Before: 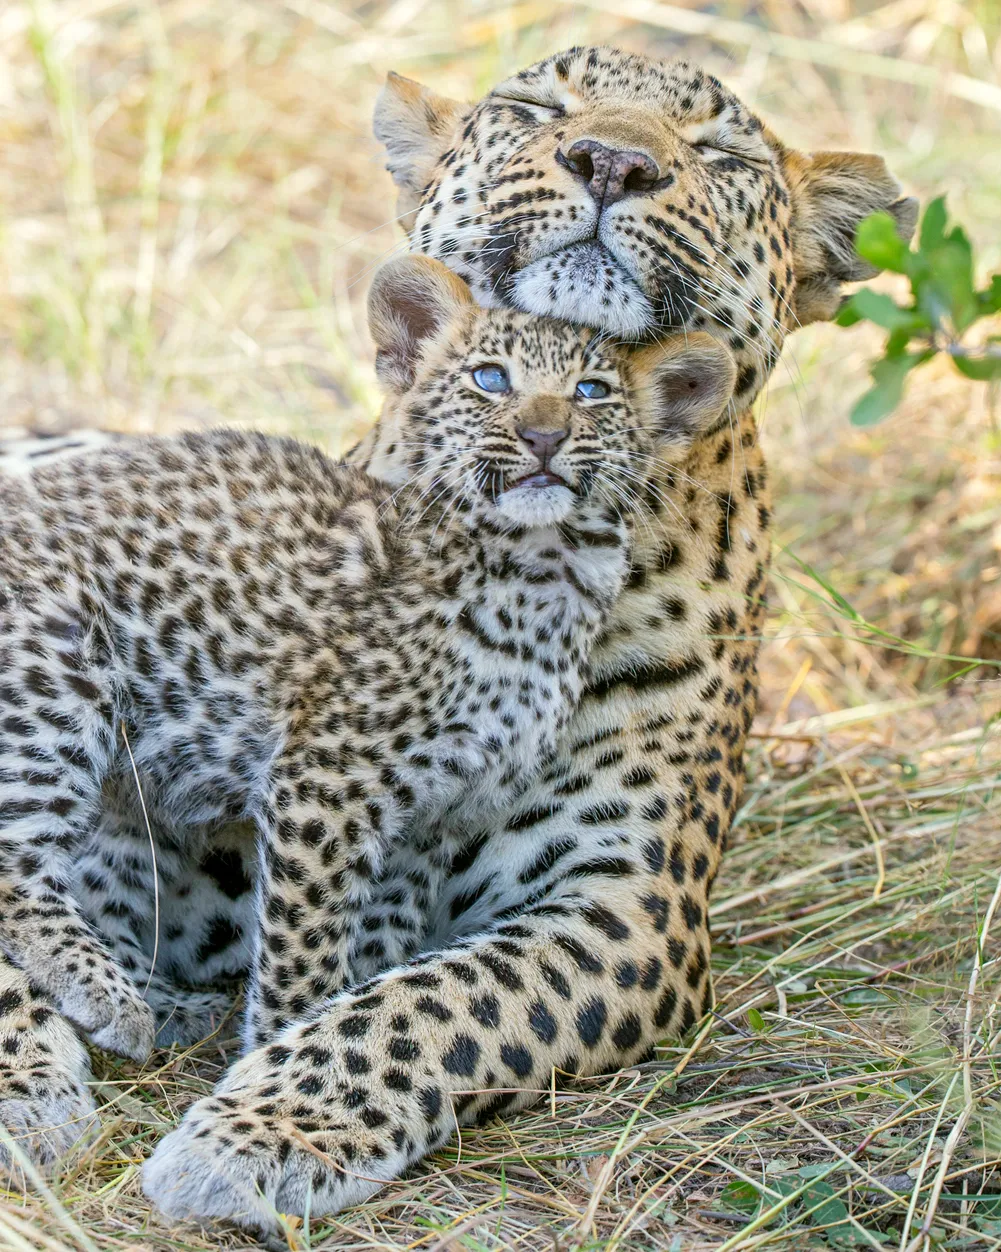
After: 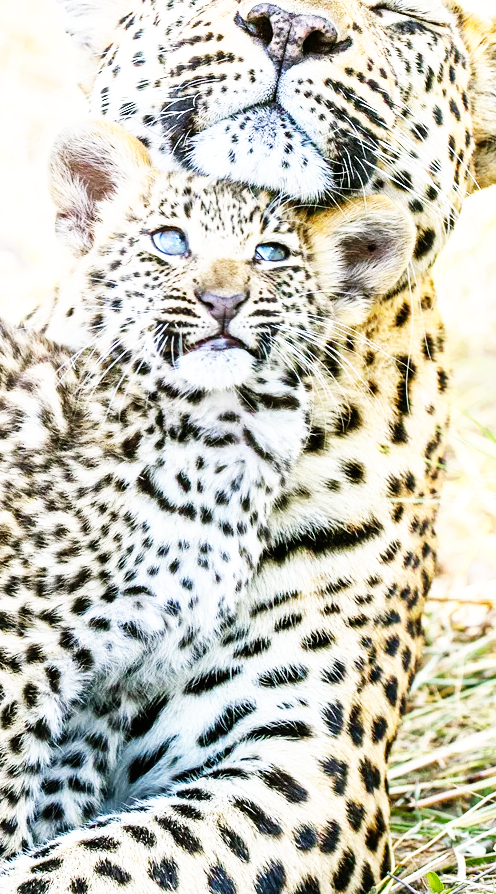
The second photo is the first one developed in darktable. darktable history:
base curve: curves: ch0 [(0, 0) (0.007, 0.004) (0.027, 0.03) (0.046, 0.07) (0.207, 0.54) (0.442, 0.872) (0.673, 0.972) (1, 1)], preserve colors none
crop: left 32.075%, top 10.976%, right 18.355%, bottom 17.596%
contrast brightness saturation: saturation -0.05
tone equalizer: -8 EV -0.417 EV, -7 EV -0.389 EV, -6 EV -0.333 EV, -5 EV -0.222 EV, -3 EV 0.222 EV, -2 EV 0.333 EV, -1 EV 0.389 EV, +0 EV 0.417 EV, edges refinement/feathering 500, mask exposure compensation -1.57 EV, preserve details no
